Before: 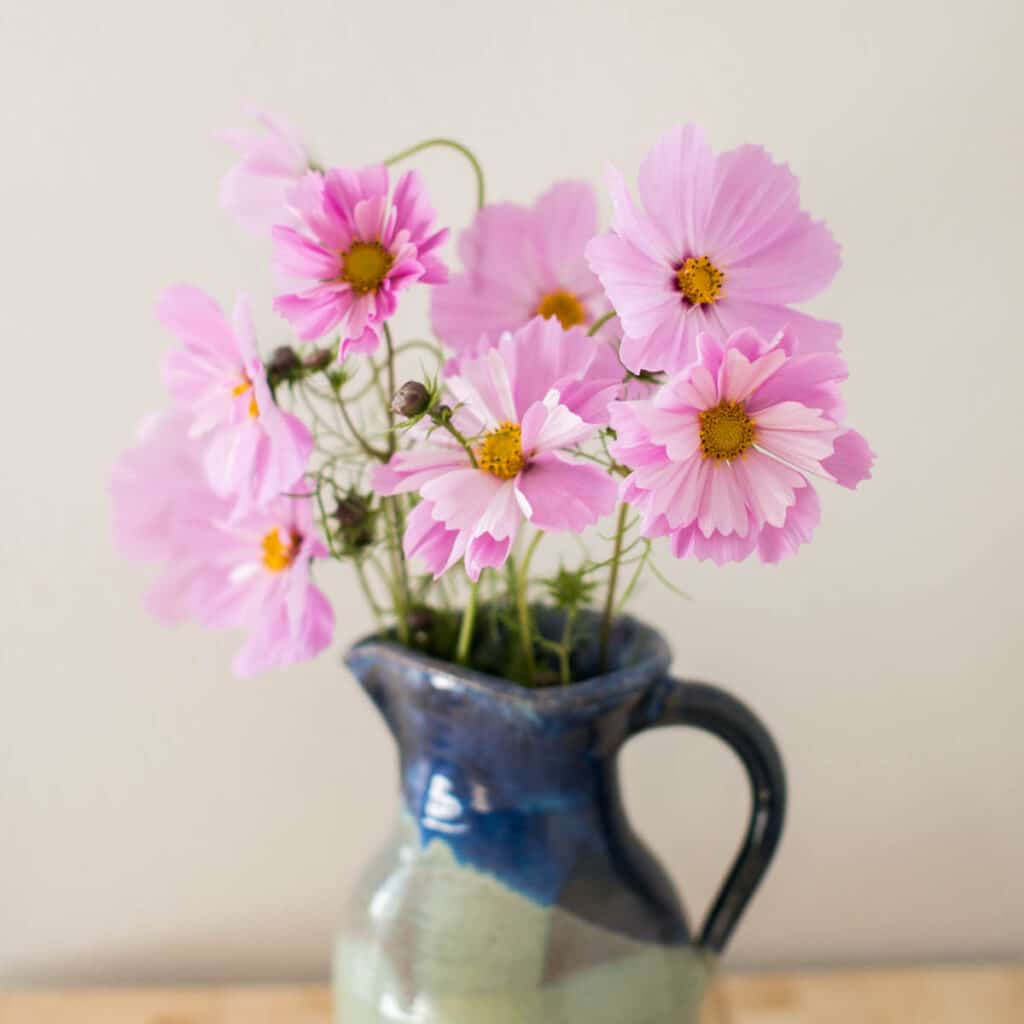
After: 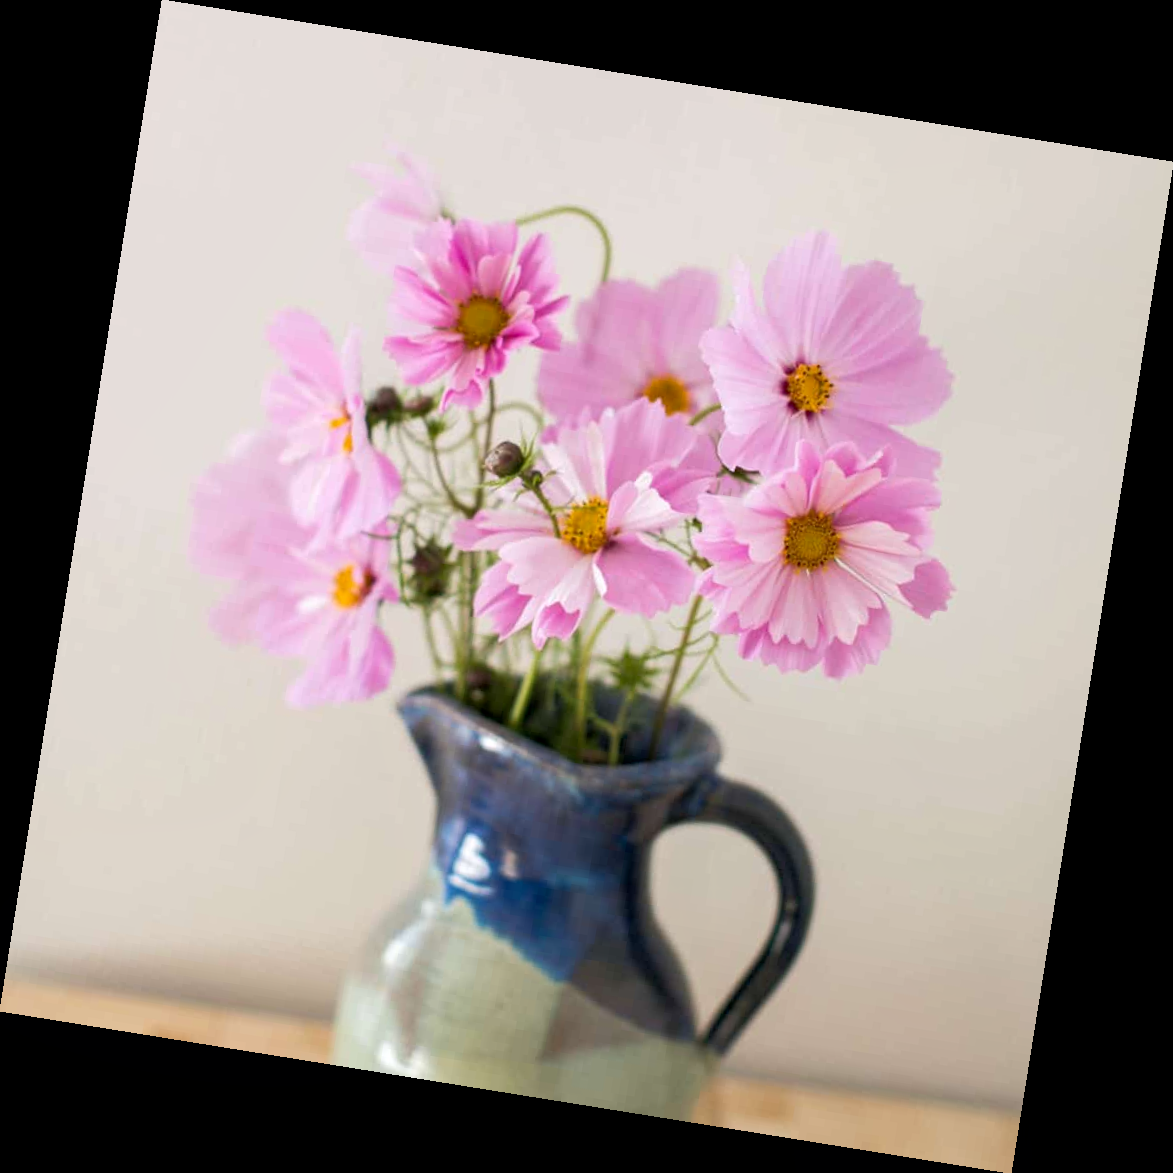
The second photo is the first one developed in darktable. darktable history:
shadows and highlights: shadows 43.06, highlights 6.94
contrast equalizer: octaves 7, y [[0.6 ×6], [0.55 ×6], [0 ×6], [0 ×6], [0 ×6]], mix 0.15
rotate and perspective: rotation 9.12°, automatic cropping off
